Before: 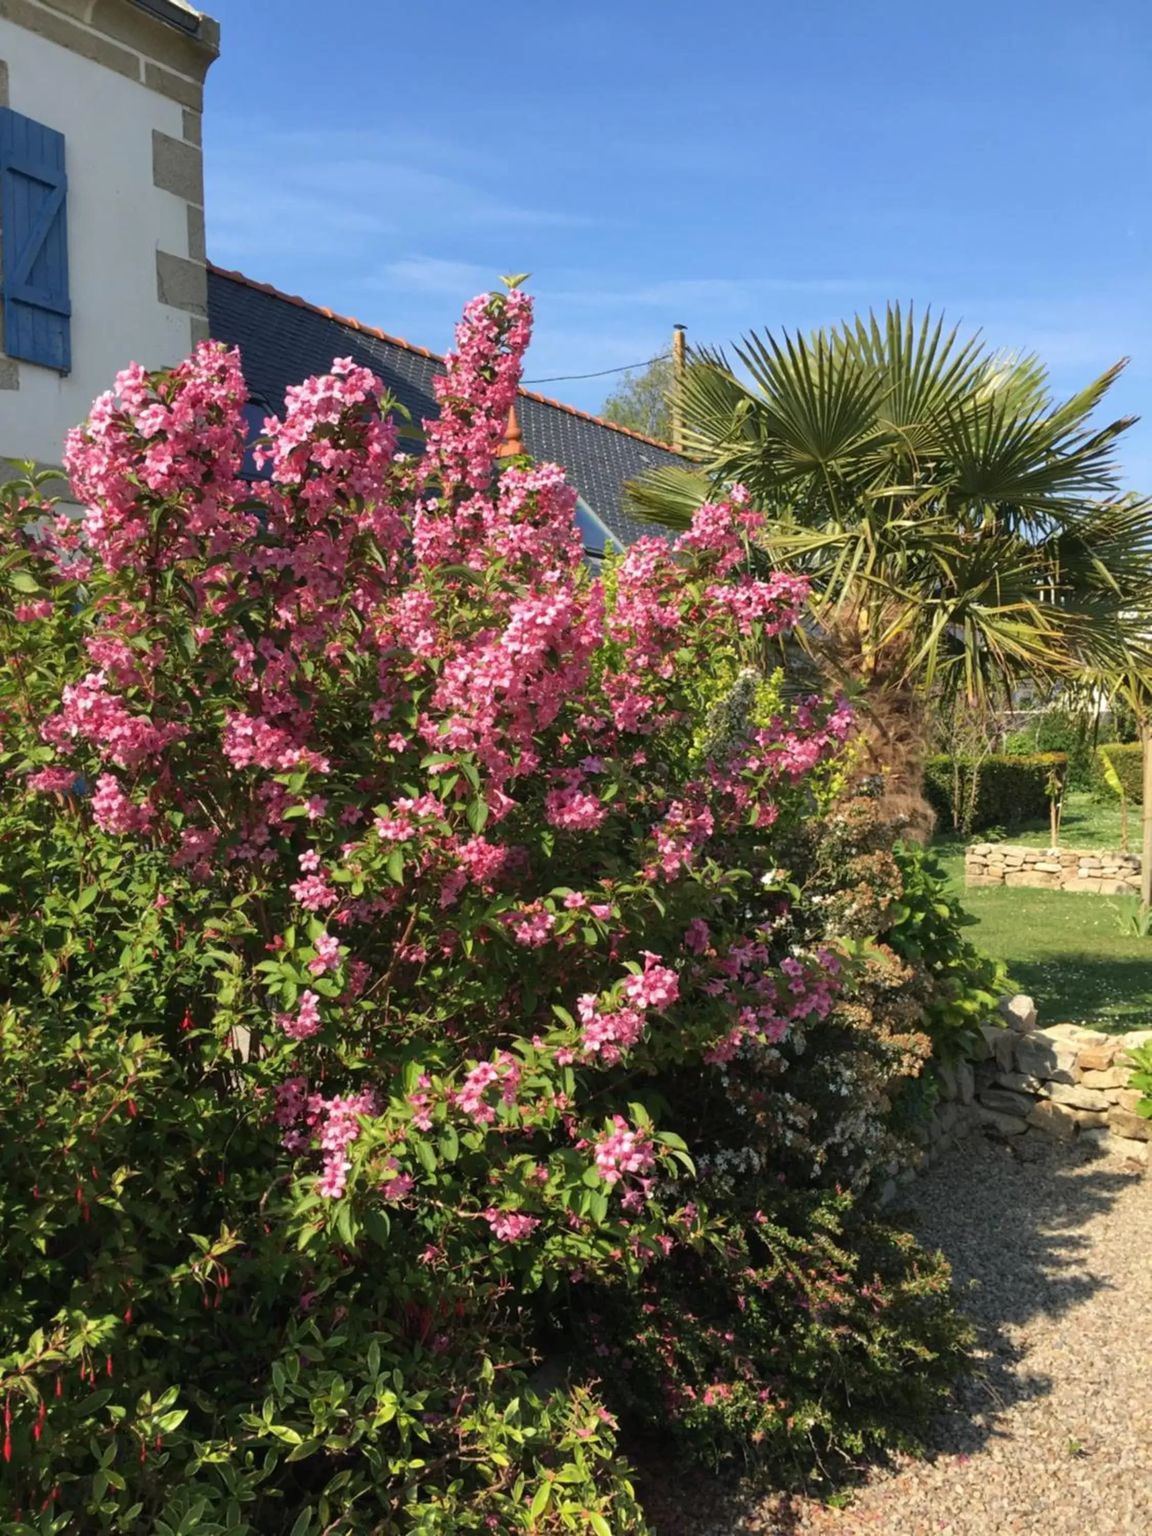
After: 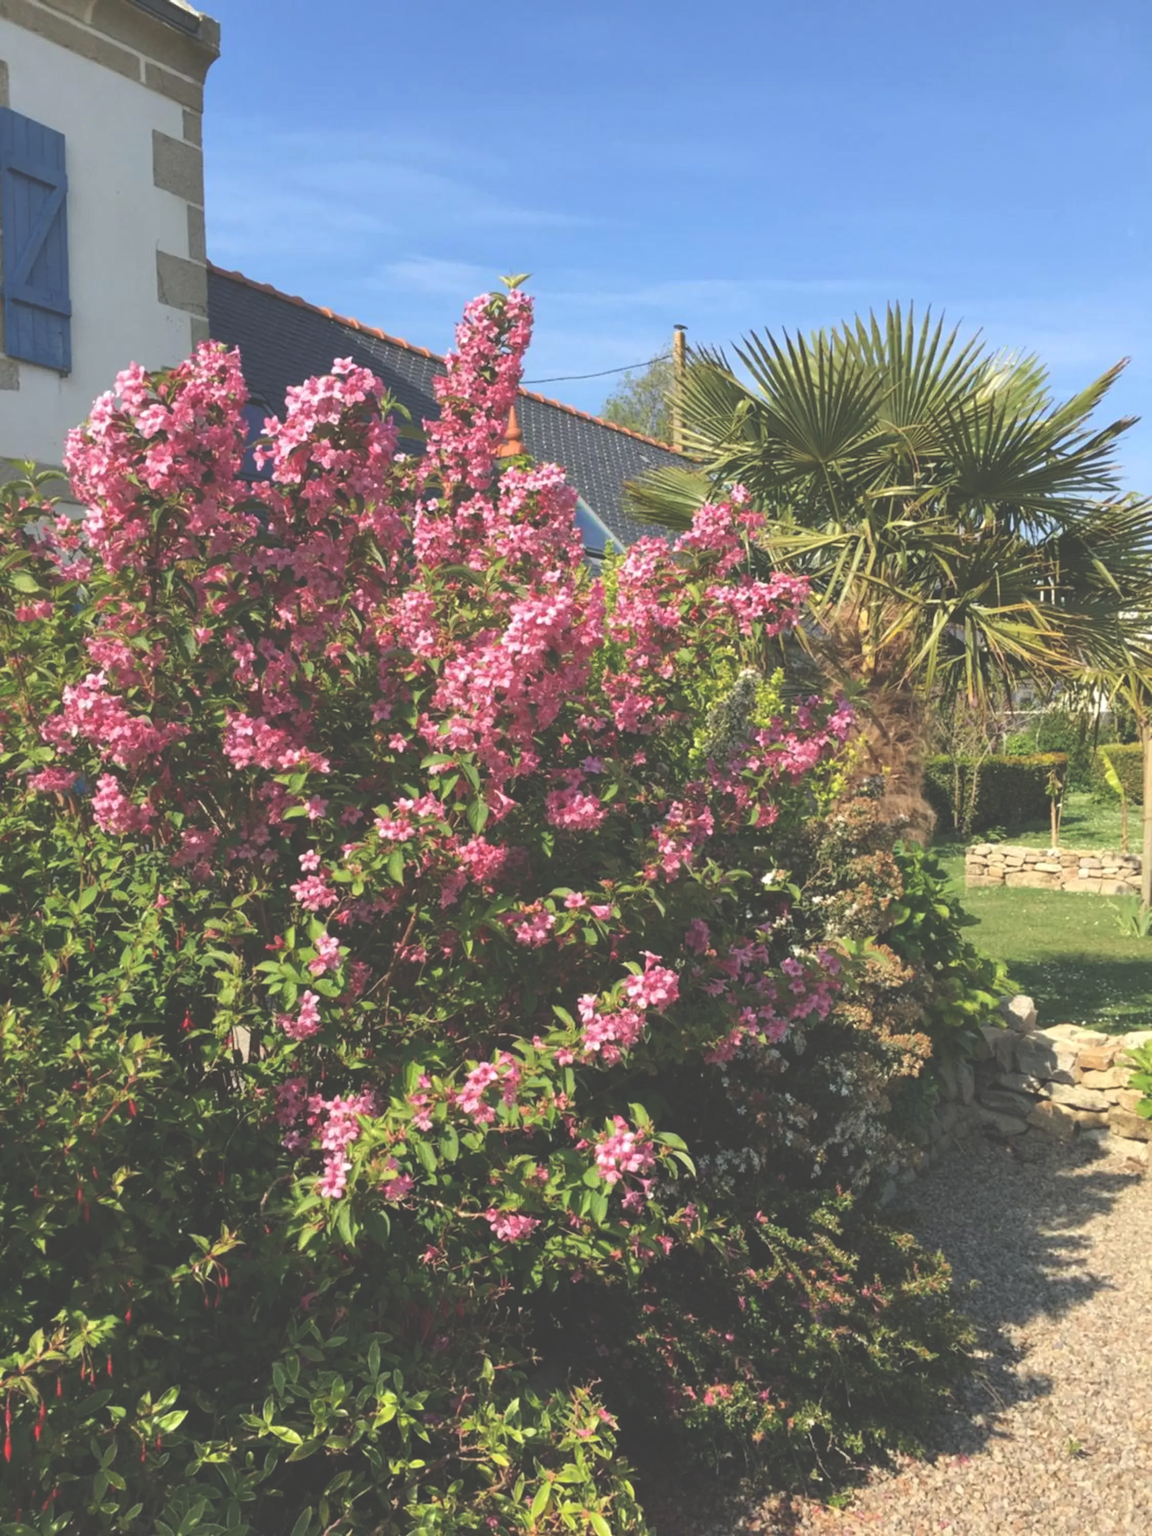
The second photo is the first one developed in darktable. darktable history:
exposure: black level correction -0.042, exposure 0.06 EV, compensate highlight preservation false
